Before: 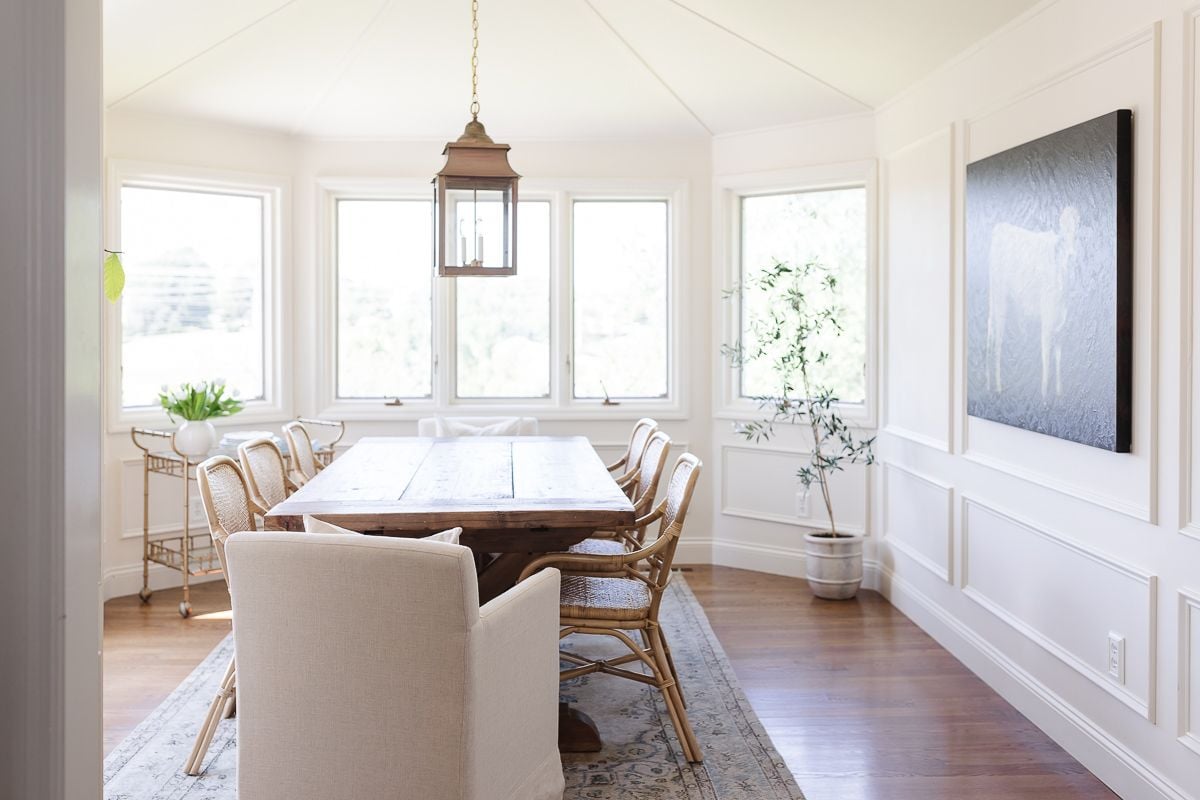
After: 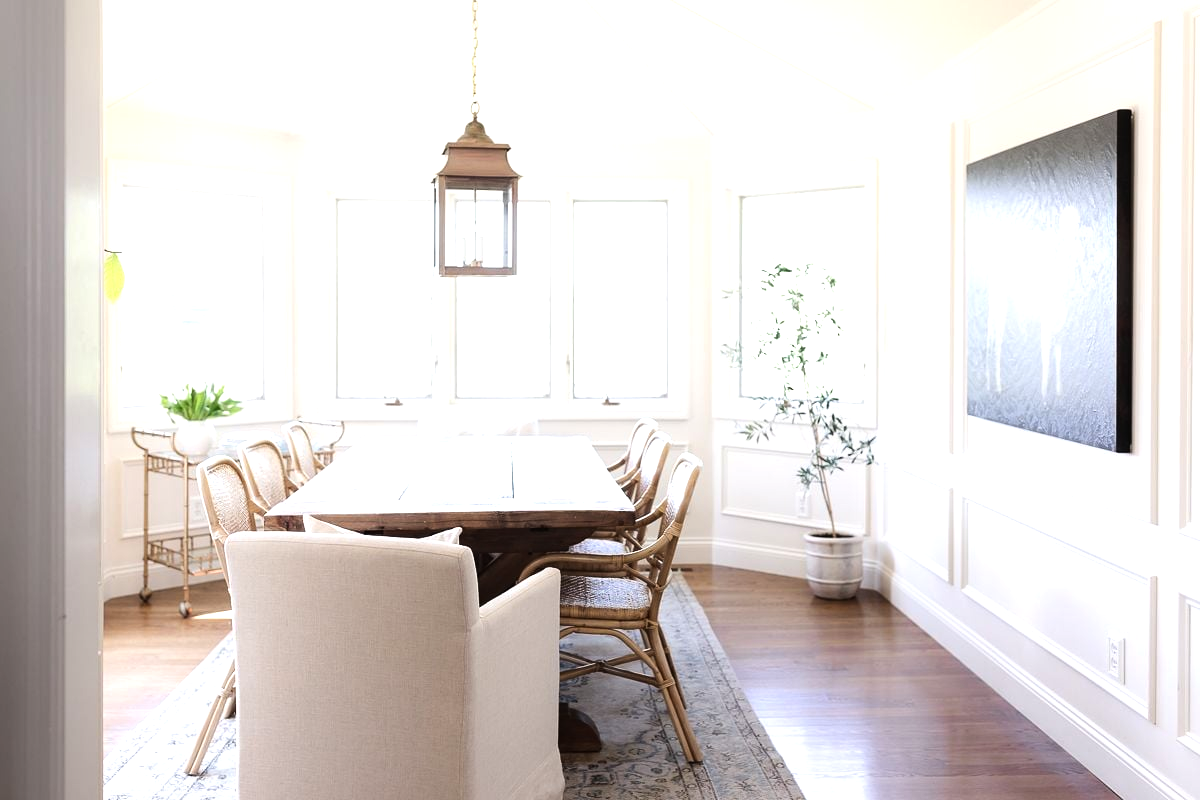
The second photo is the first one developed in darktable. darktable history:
tone equalizer: -8 EV -0.72 EV, -7 EV -0.738 EV, -6 EV -0.561 EV, -5 EV -0.377 EV, -3 EV 0.38 EV, -2 EV 0.6 EV, -1 EV 0.679 EV, +0 EV 0.75 EV, smoothing diameter 2.11%, edges refinement/feathering 15.12, mask exposure compensation -1.57 EV, filter diffusion 5
